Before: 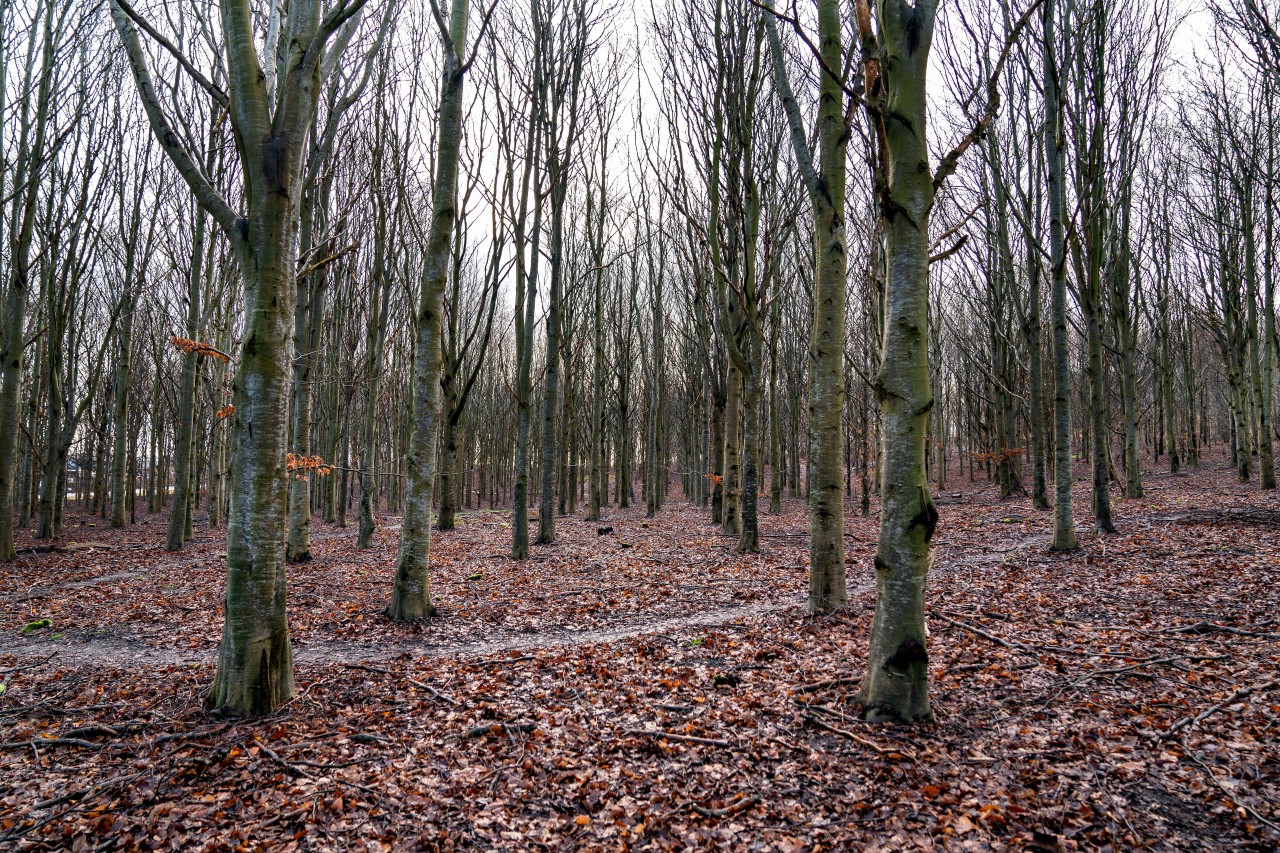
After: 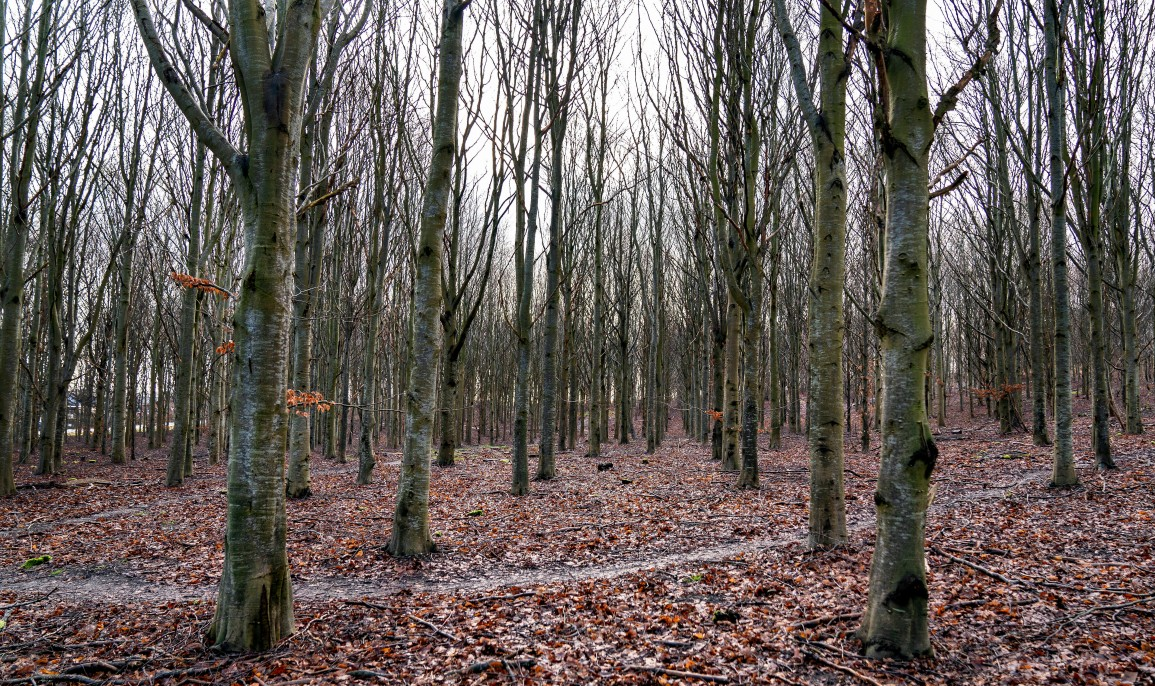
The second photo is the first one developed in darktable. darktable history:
crop: top 7.523%, right 9.763%, bottom 12.034%
